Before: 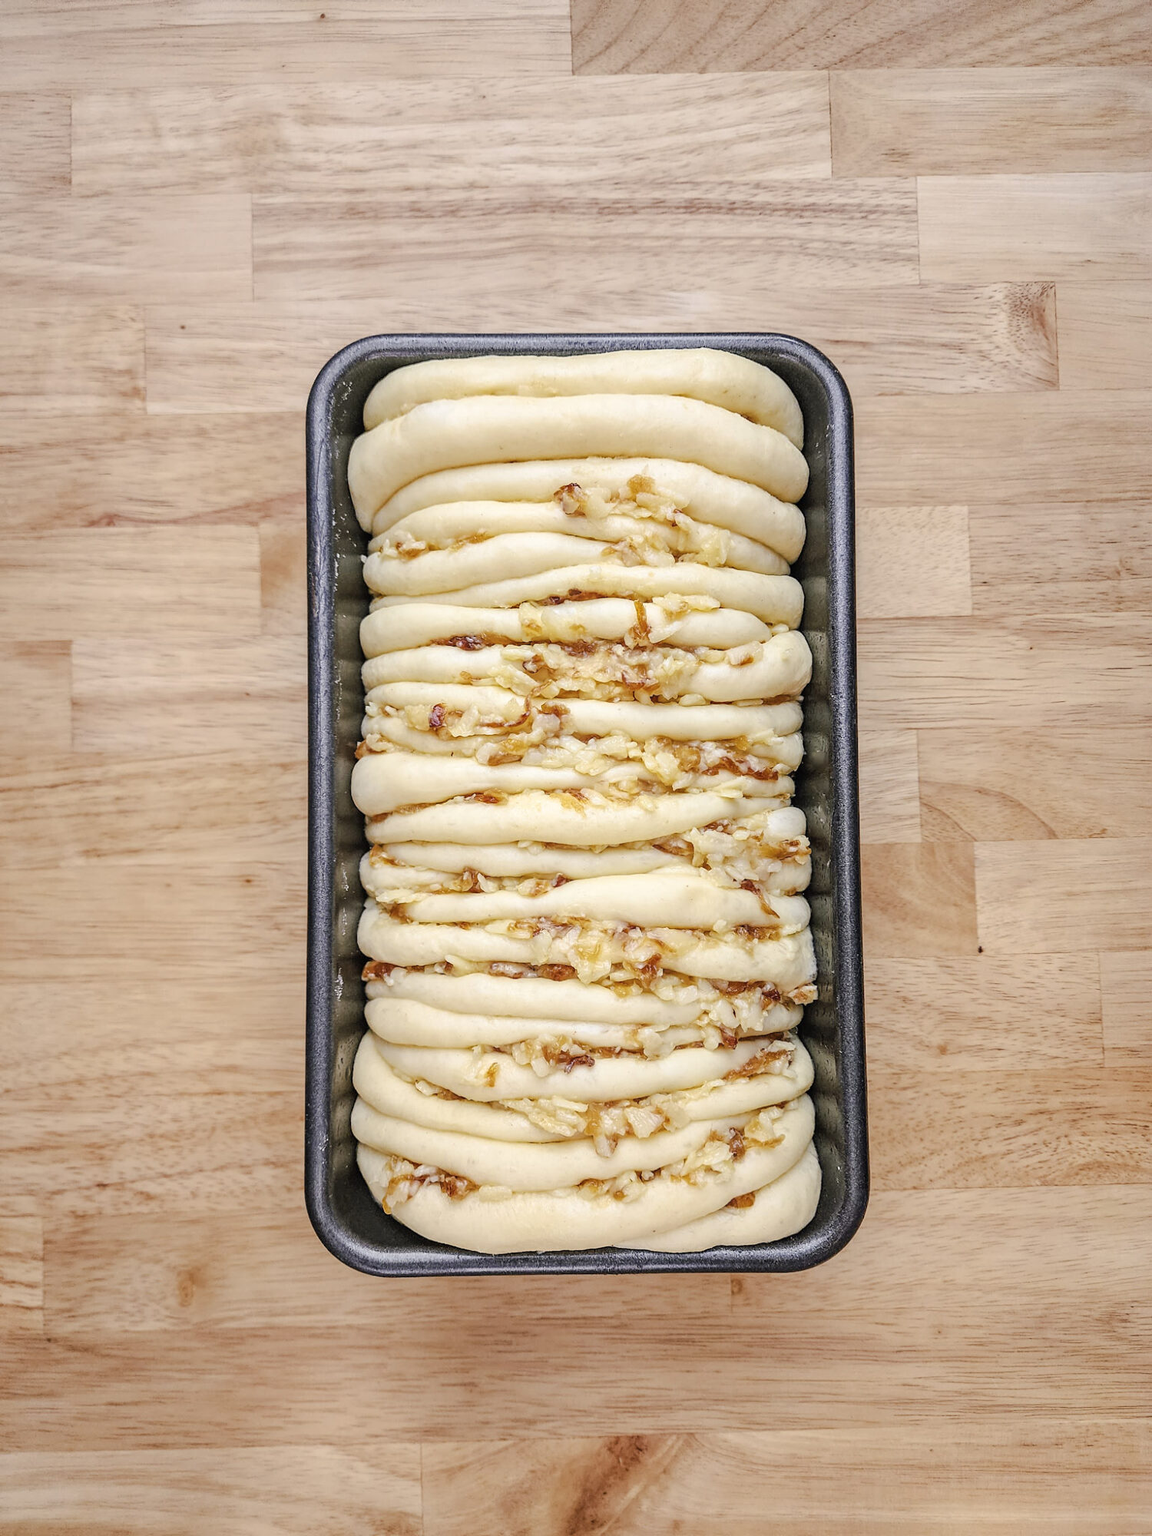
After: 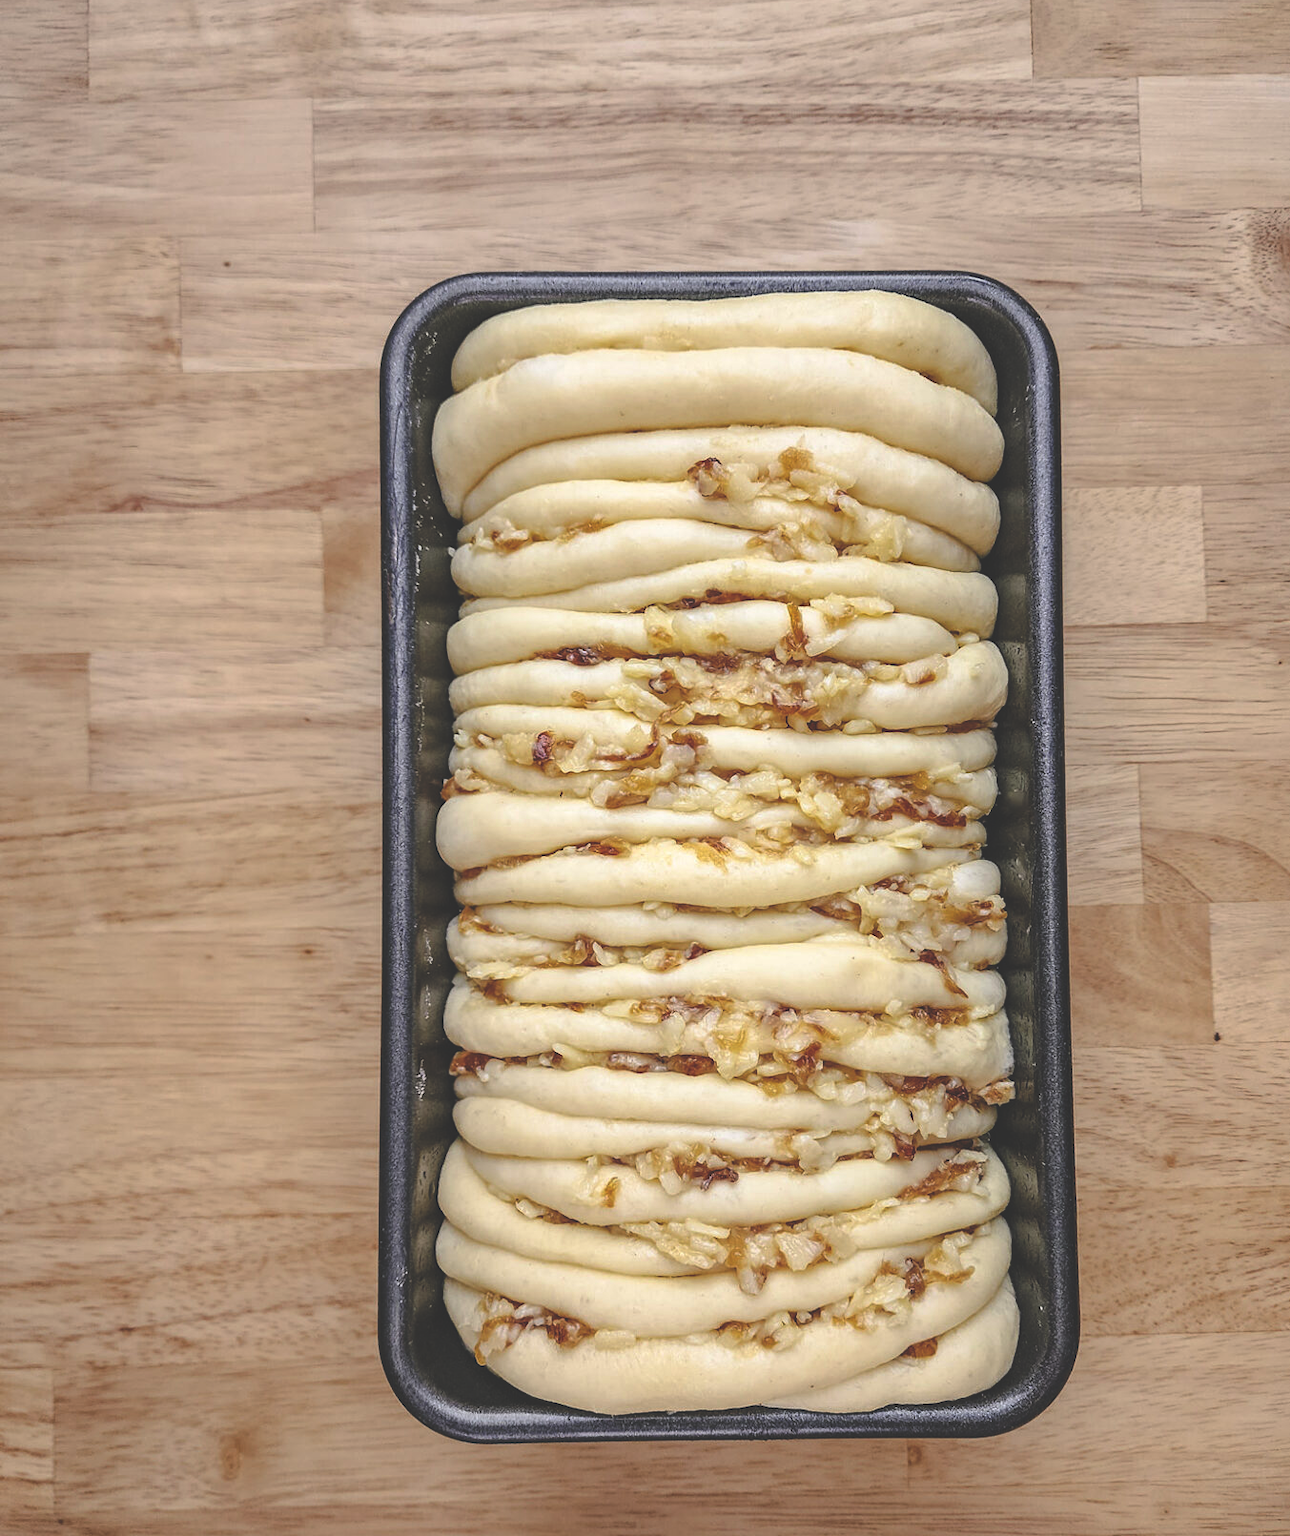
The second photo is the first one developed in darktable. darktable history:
rgb curve: curves: ch0 [(0, 0.186) (0.314, 0.284) (0.775, 0.708) (1, 1)], compensate middle gray true, preserve colors none
crop: top 7.49%, right 9.717%, bottom 11.943%
